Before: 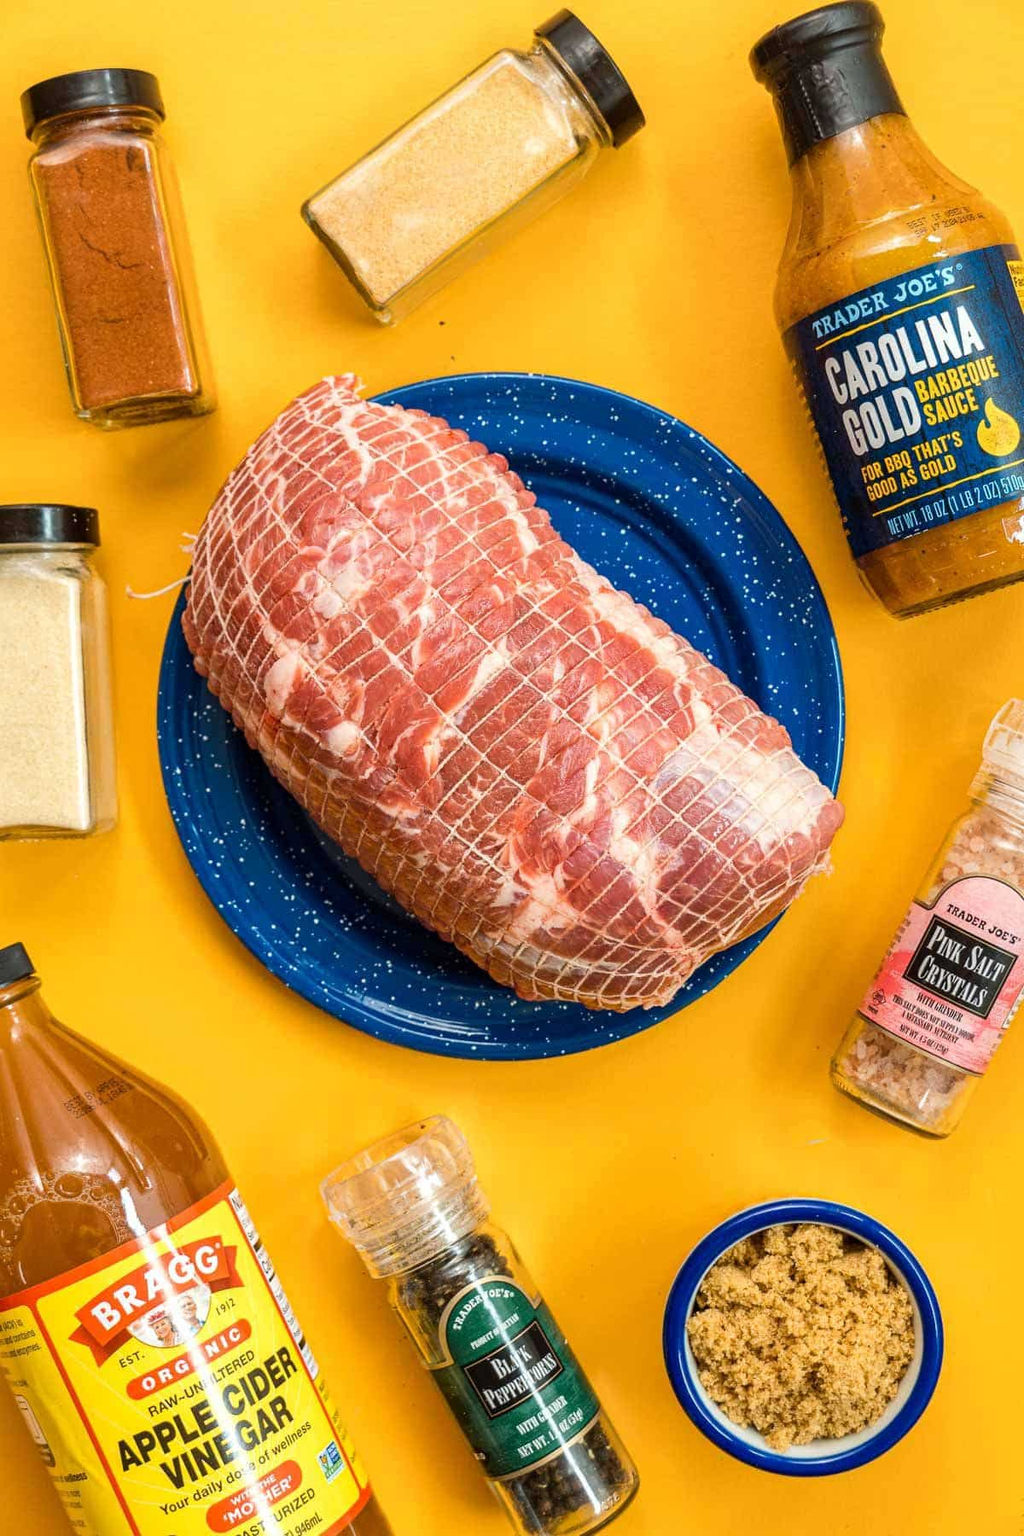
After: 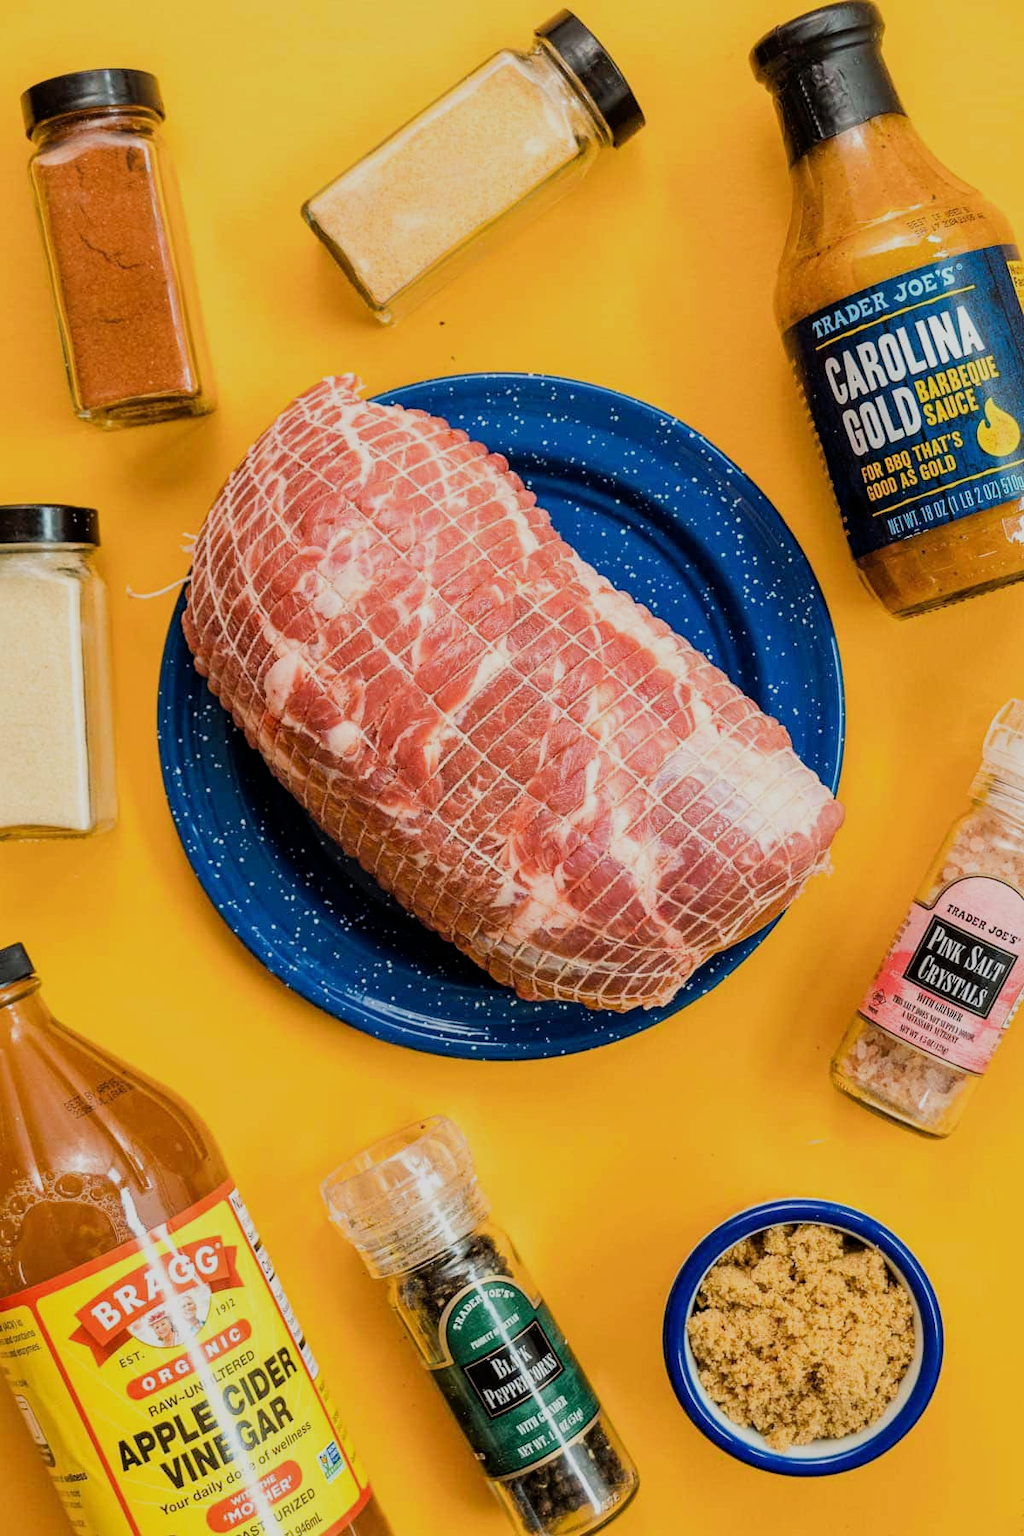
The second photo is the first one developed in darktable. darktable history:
filmic rgb: black relative exposure -7.65 EV, white relative exposure 4.56 EV, hardness 3.61, contrast 1.06
